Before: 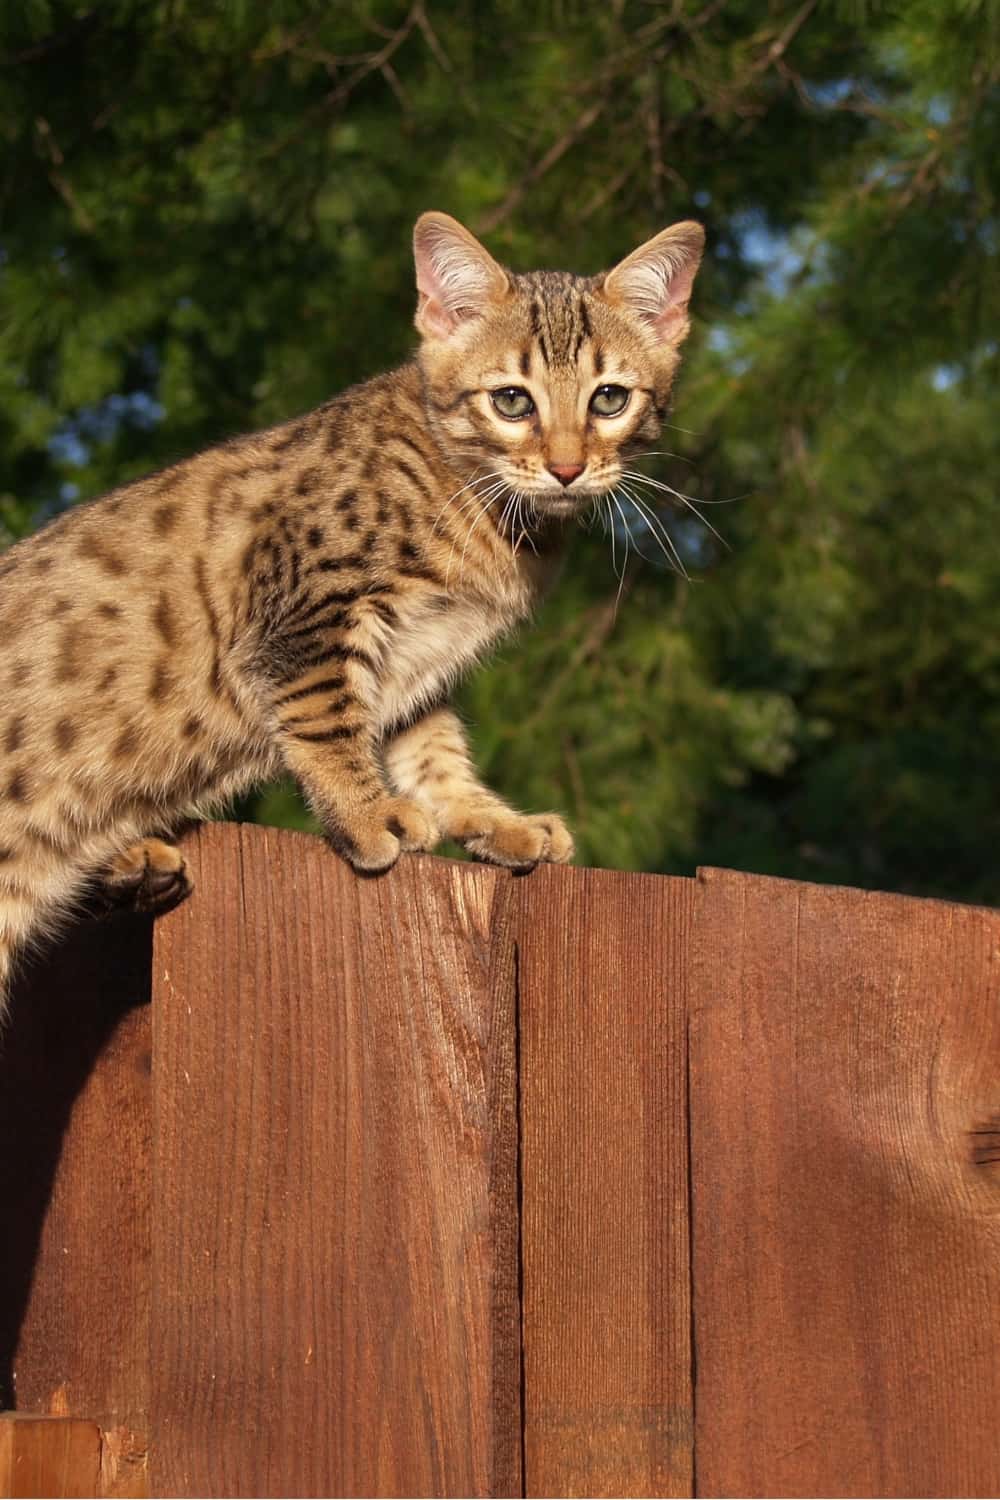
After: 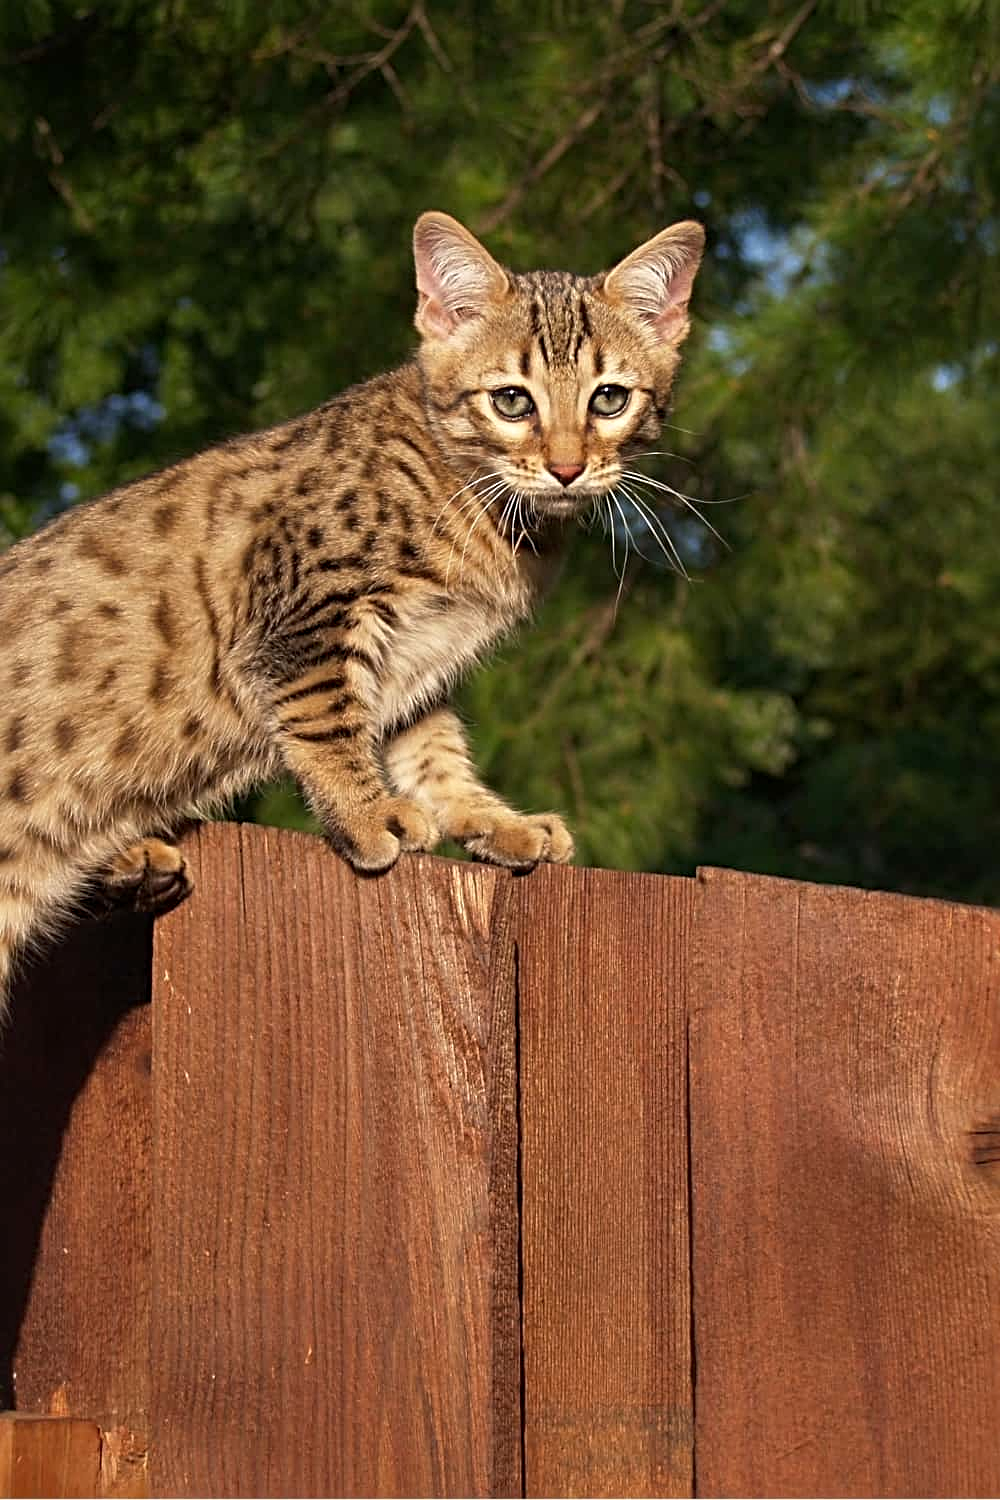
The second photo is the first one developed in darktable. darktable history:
exposure: black level correction 0.001, exposure 0.015 EV, compensate exposure bias true, compensate highlight preservation false
sharpen: radius 3.995
